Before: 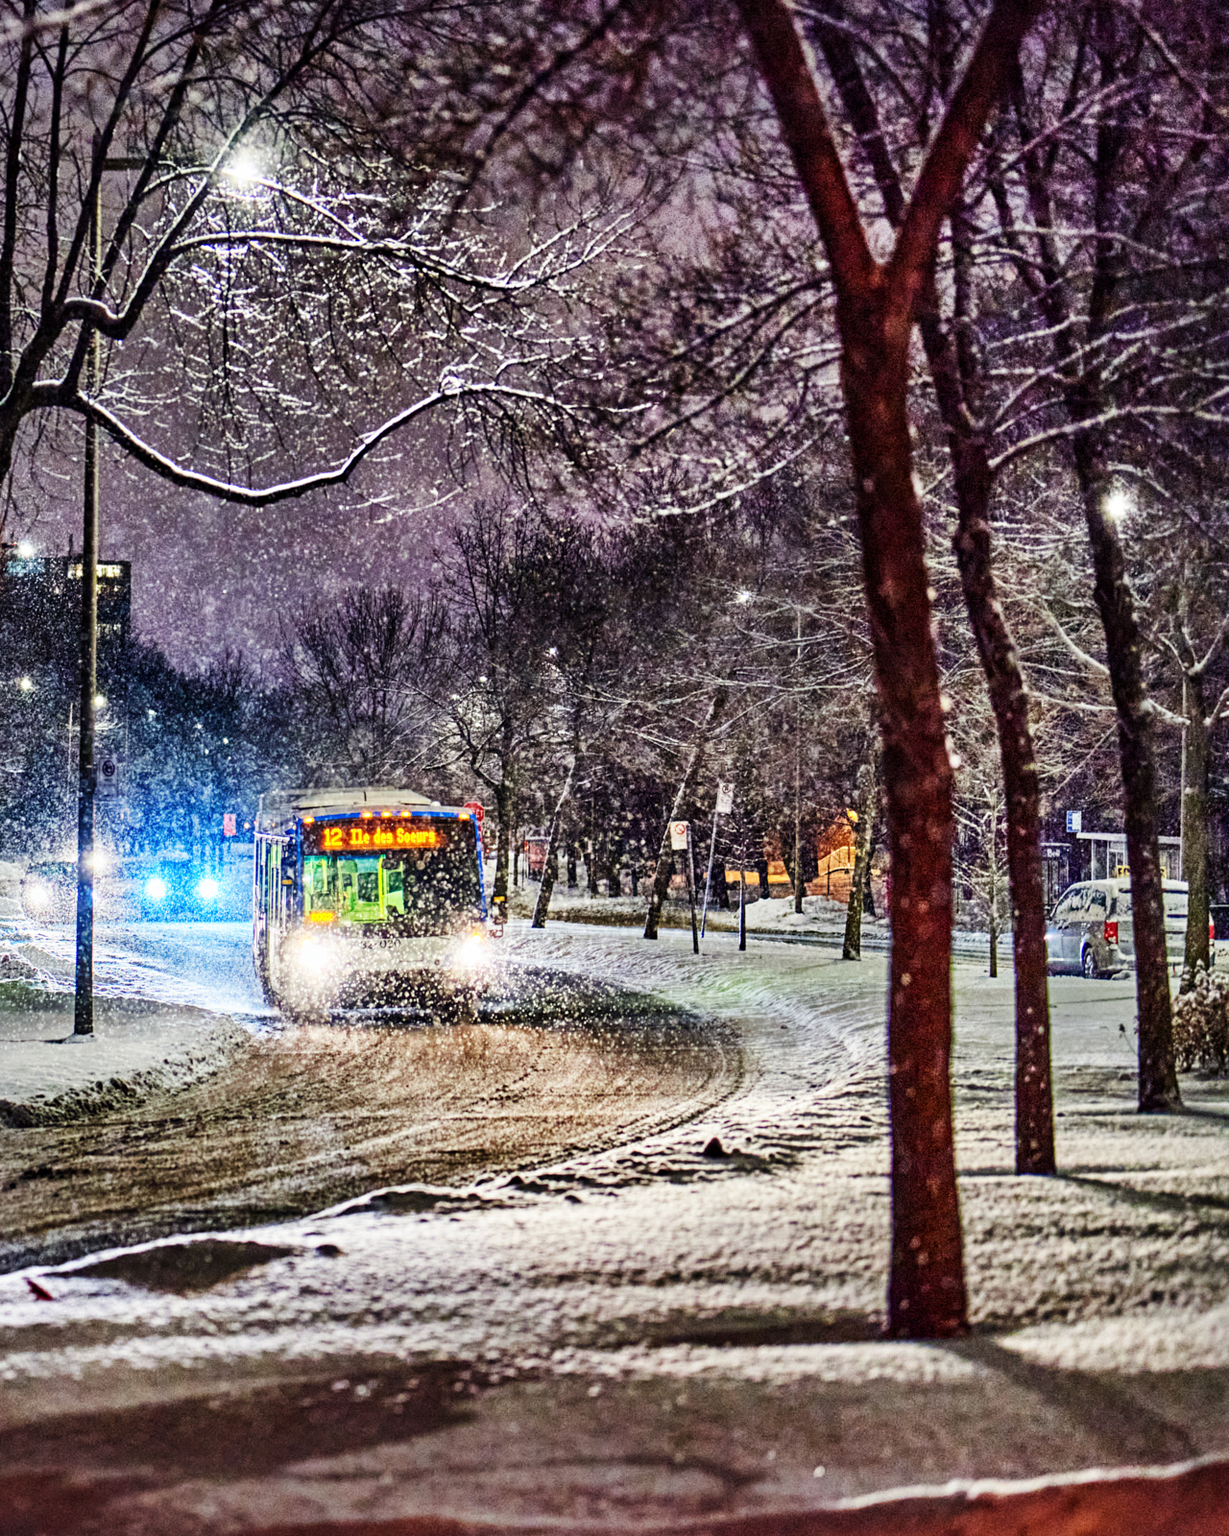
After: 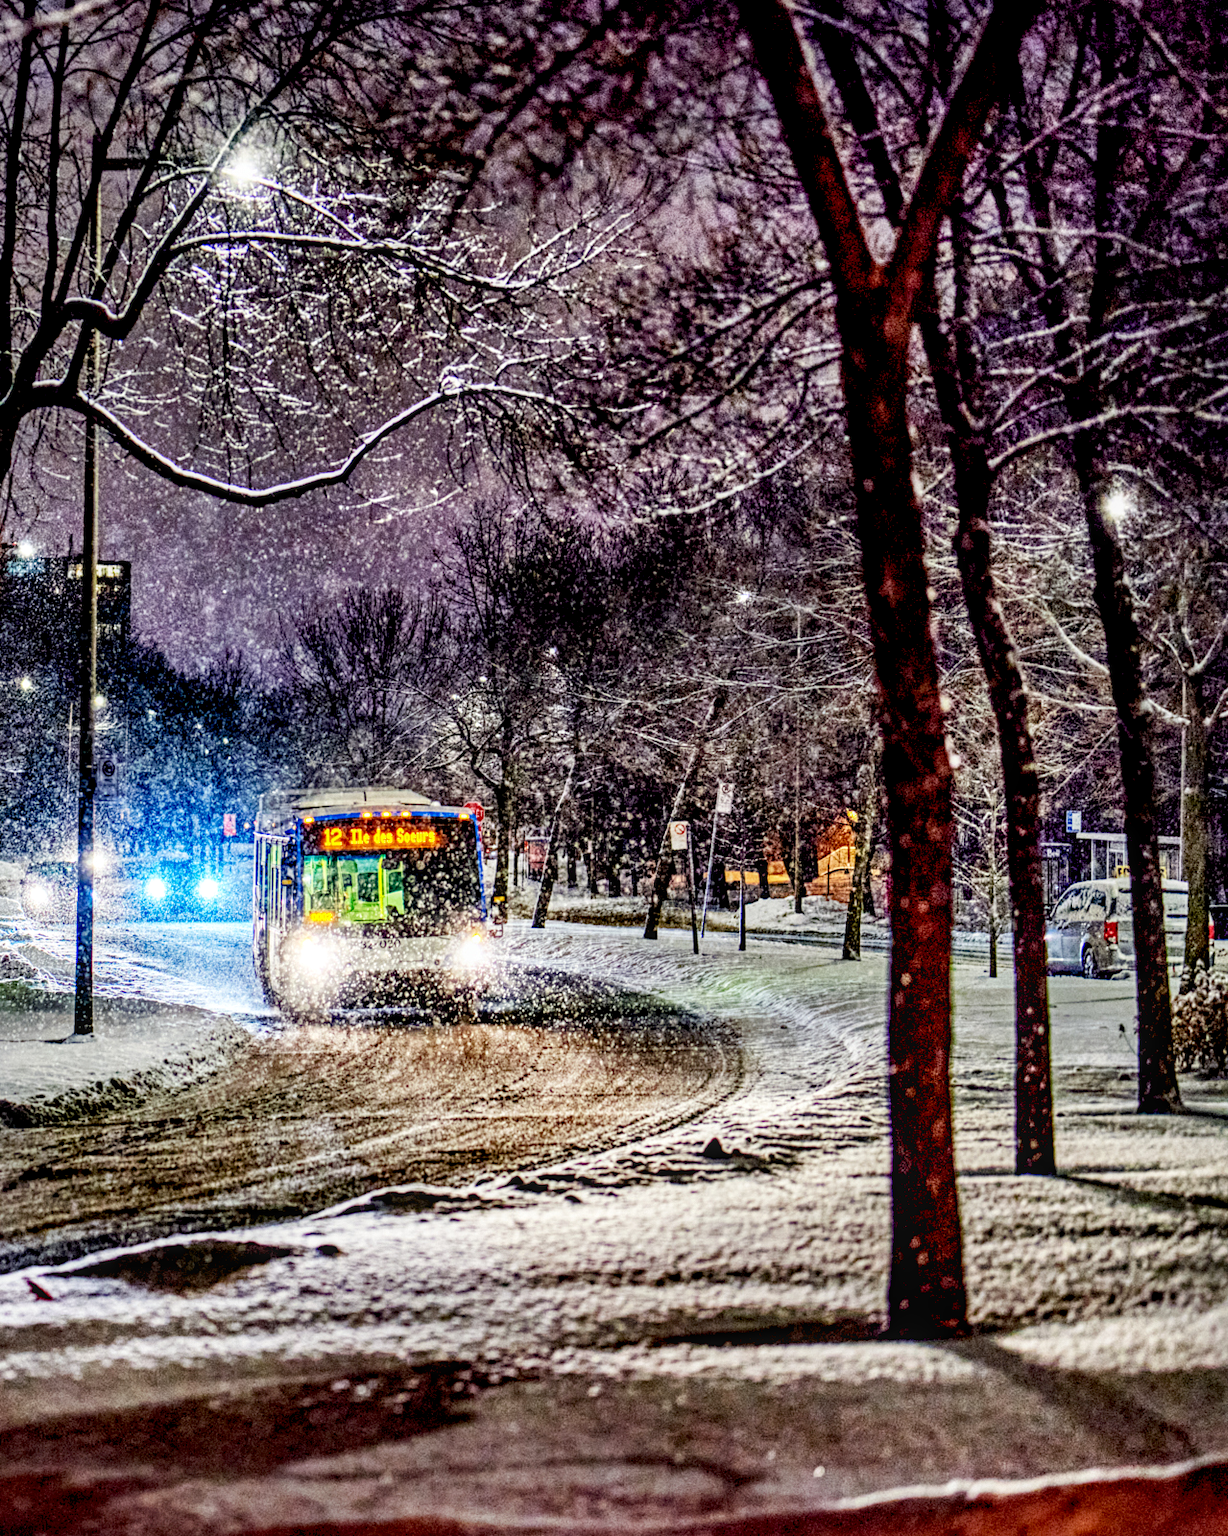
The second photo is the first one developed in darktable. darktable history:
local contrast: on, module defaults
exposure: black level correction 0.016, exposure -0.009 EV, compensate highlight preservation false
